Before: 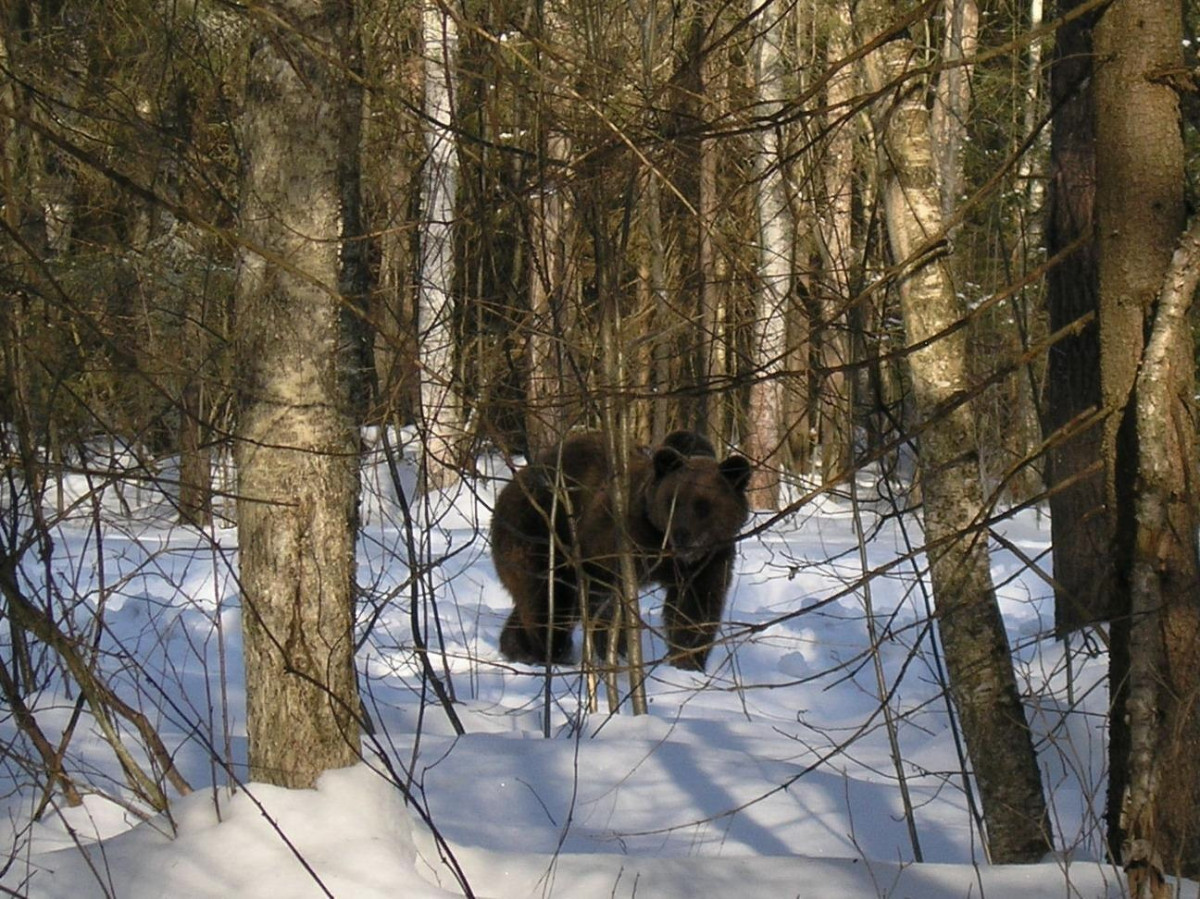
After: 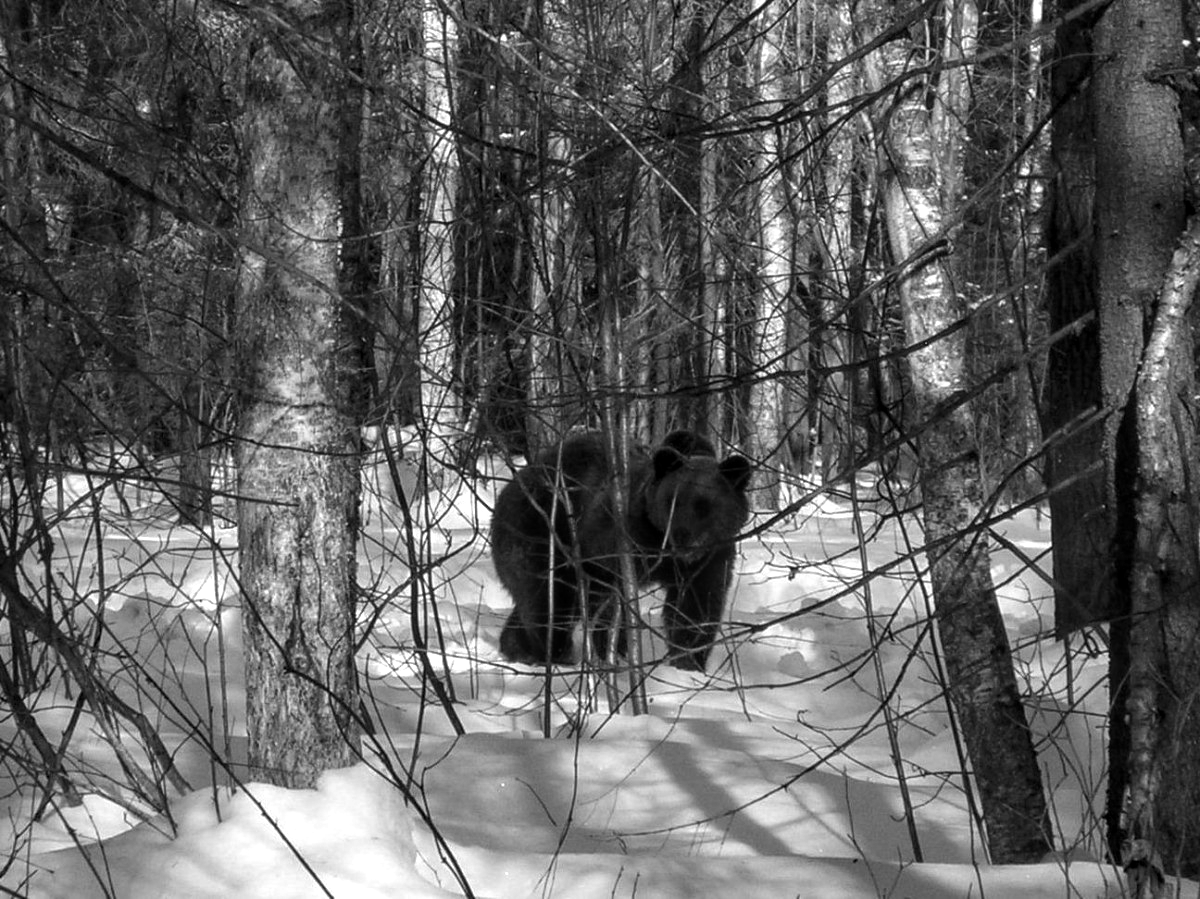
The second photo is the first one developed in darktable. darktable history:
local contrast: on, module defaults
color balance rgb: shadows lift › luminance -20%, power › hue 72.24°, highlights gain › luminance 15%, global offset › hue 171.6°, perceptual saturation grading › highlights -30%, perceptual saturation grading › shadows 20%, global vibrance 30%, contrast 10%
monochrome: a 32, b 64, size 2.3
